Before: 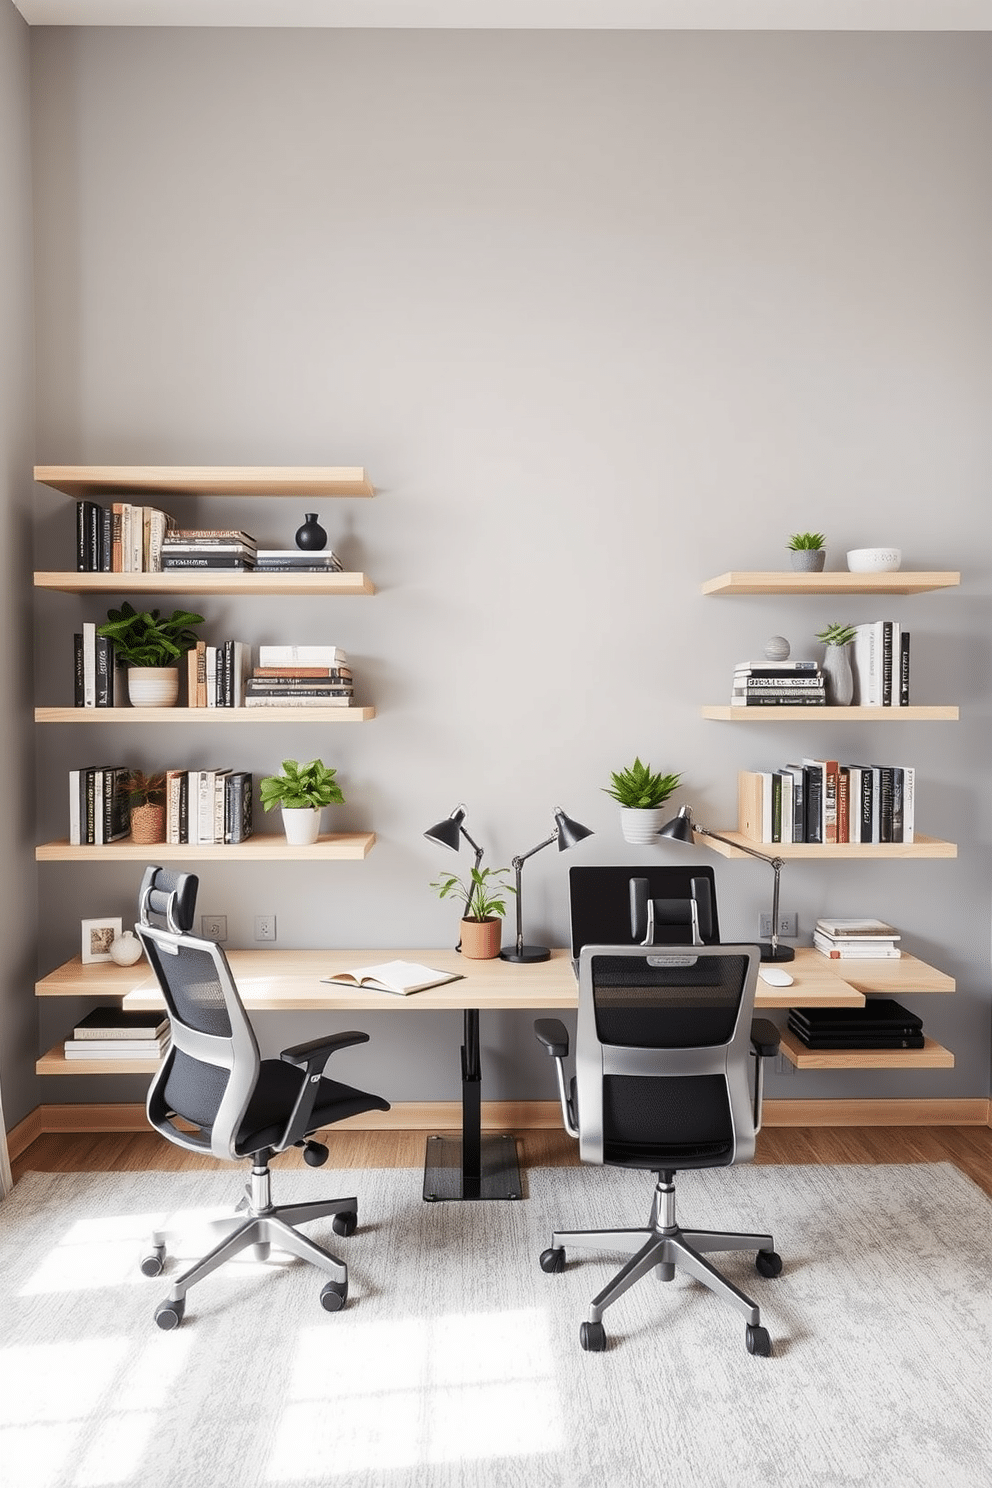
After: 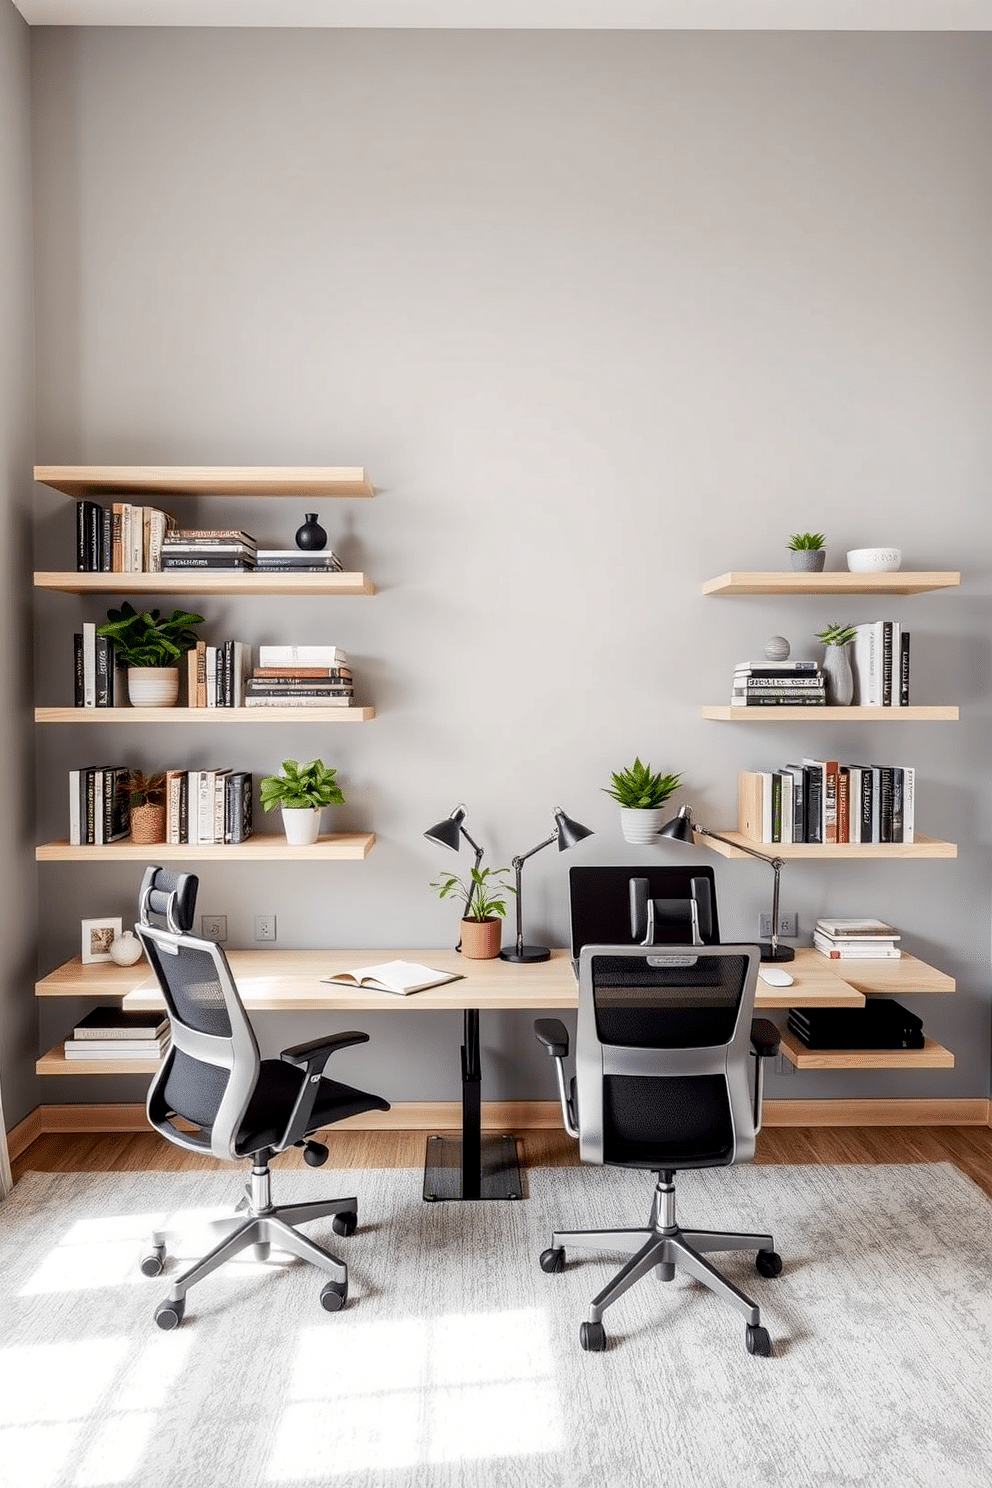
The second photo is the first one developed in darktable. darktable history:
local contrast: on, module defaults
exposure: black level correction 0.01, exposure 0.017 EV, compensate exposure bias true, compensate highlight preservation false
